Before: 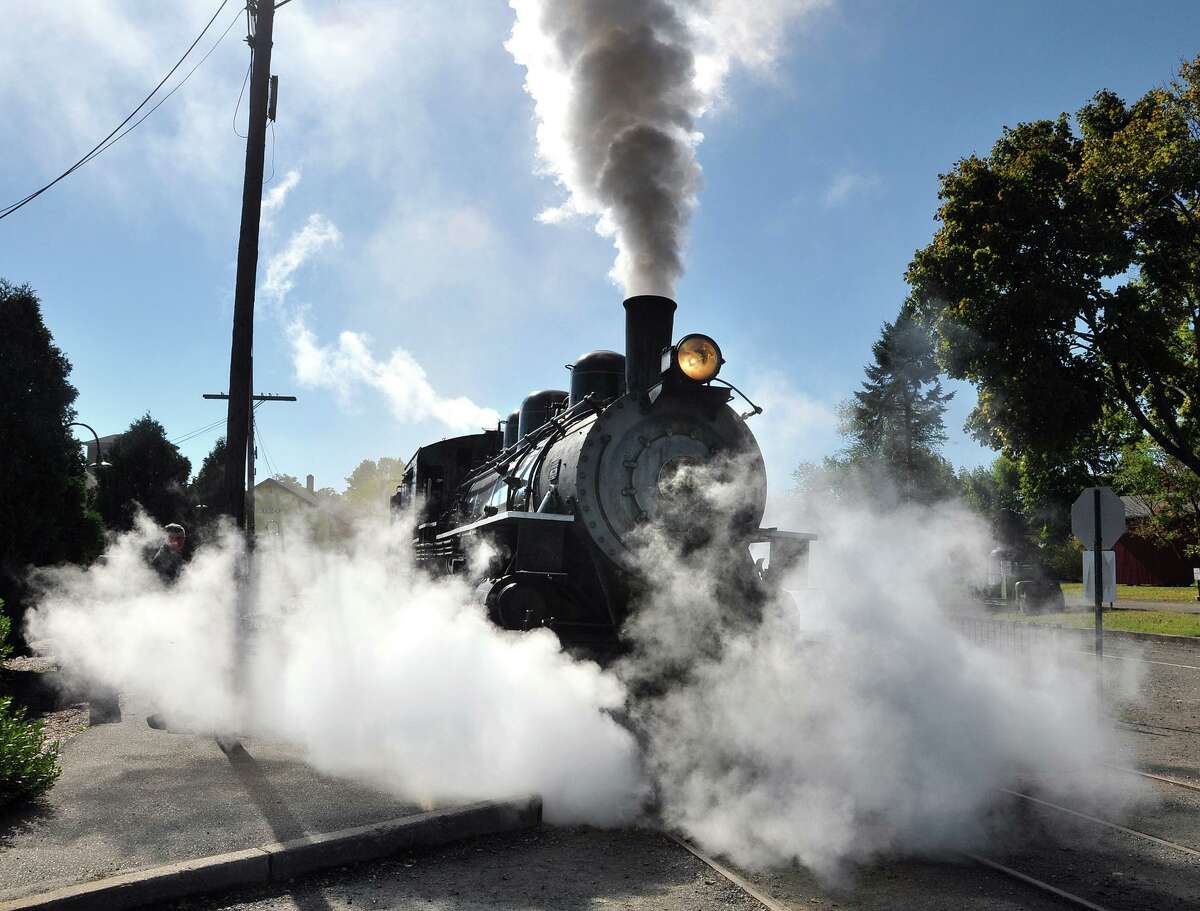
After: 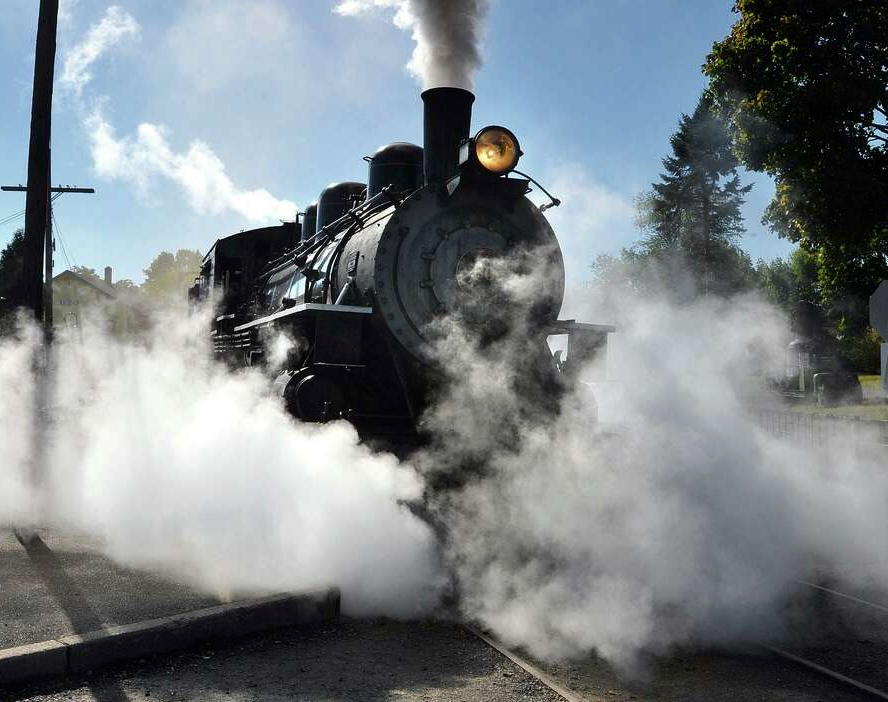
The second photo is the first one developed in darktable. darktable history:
contrast brightness saturation: brightness -0.09
crop: left 16.871%, top 22.857%, right 9.116%
